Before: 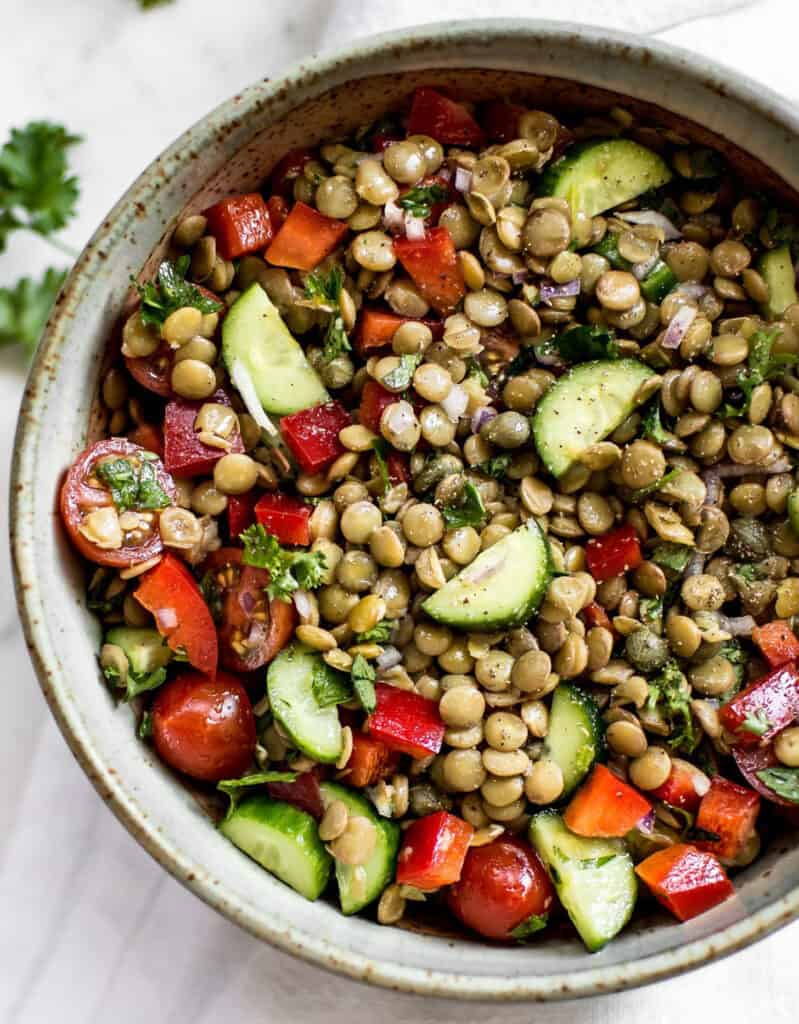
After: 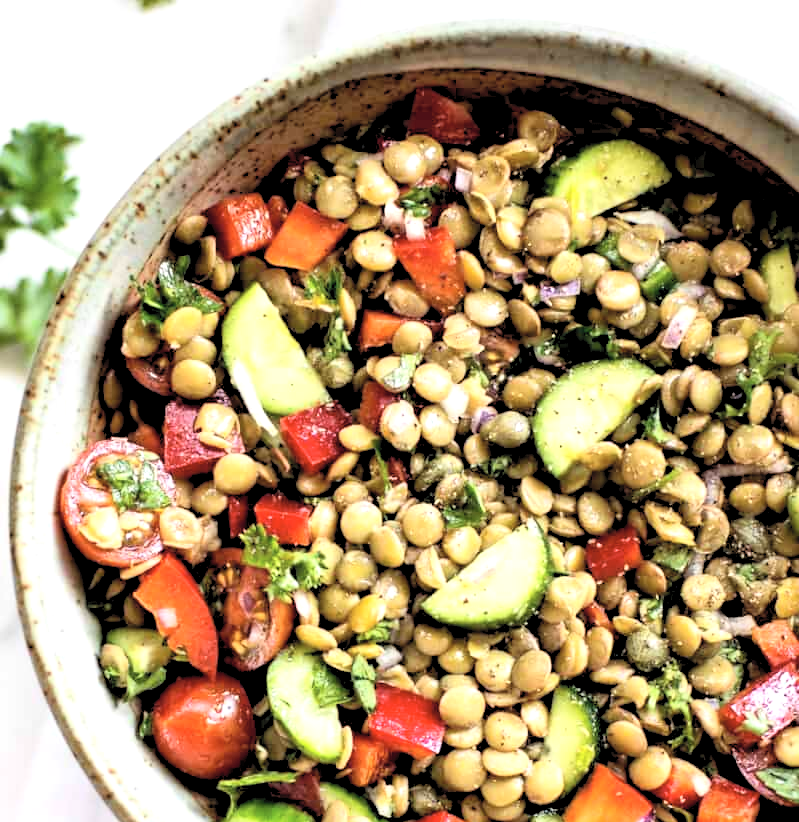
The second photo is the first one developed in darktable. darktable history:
rgb levels: levels [[0.01, 0.419, 0.839], [0, 0.5, 1], [0, 0.5, 1]]
crop: bottom 19.644%
contrast brightness saturation: contrast 0.14, brightness 0.21
exposure: exposure 0.376 EV, compensate highlight preservation false
